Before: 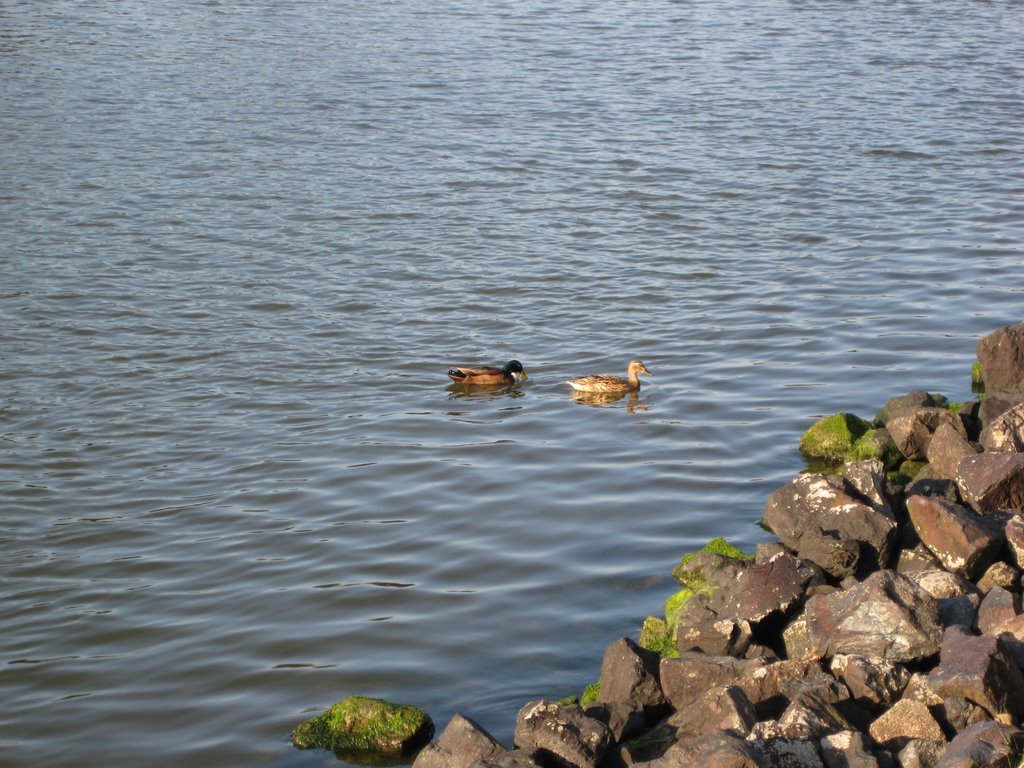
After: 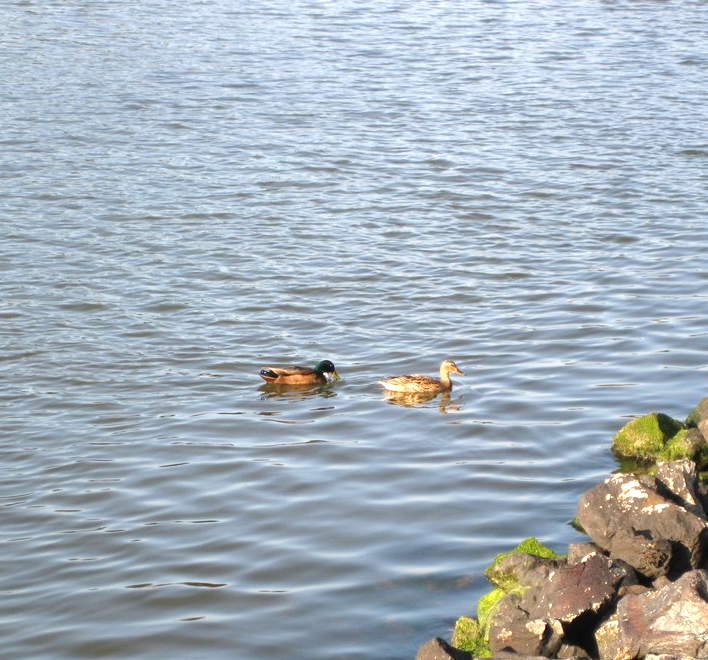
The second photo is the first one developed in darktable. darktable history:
exposure: black level correction 0, exposure 0.703 EV, compensate exposure bias true, compensate highlight preservation false
crop: left 18.45%, right 12.406%, bottom 14.056%
base curve: curves: ch0 [(0, 0) (0.283, 0.295) (1, 1)], preserve colors none
